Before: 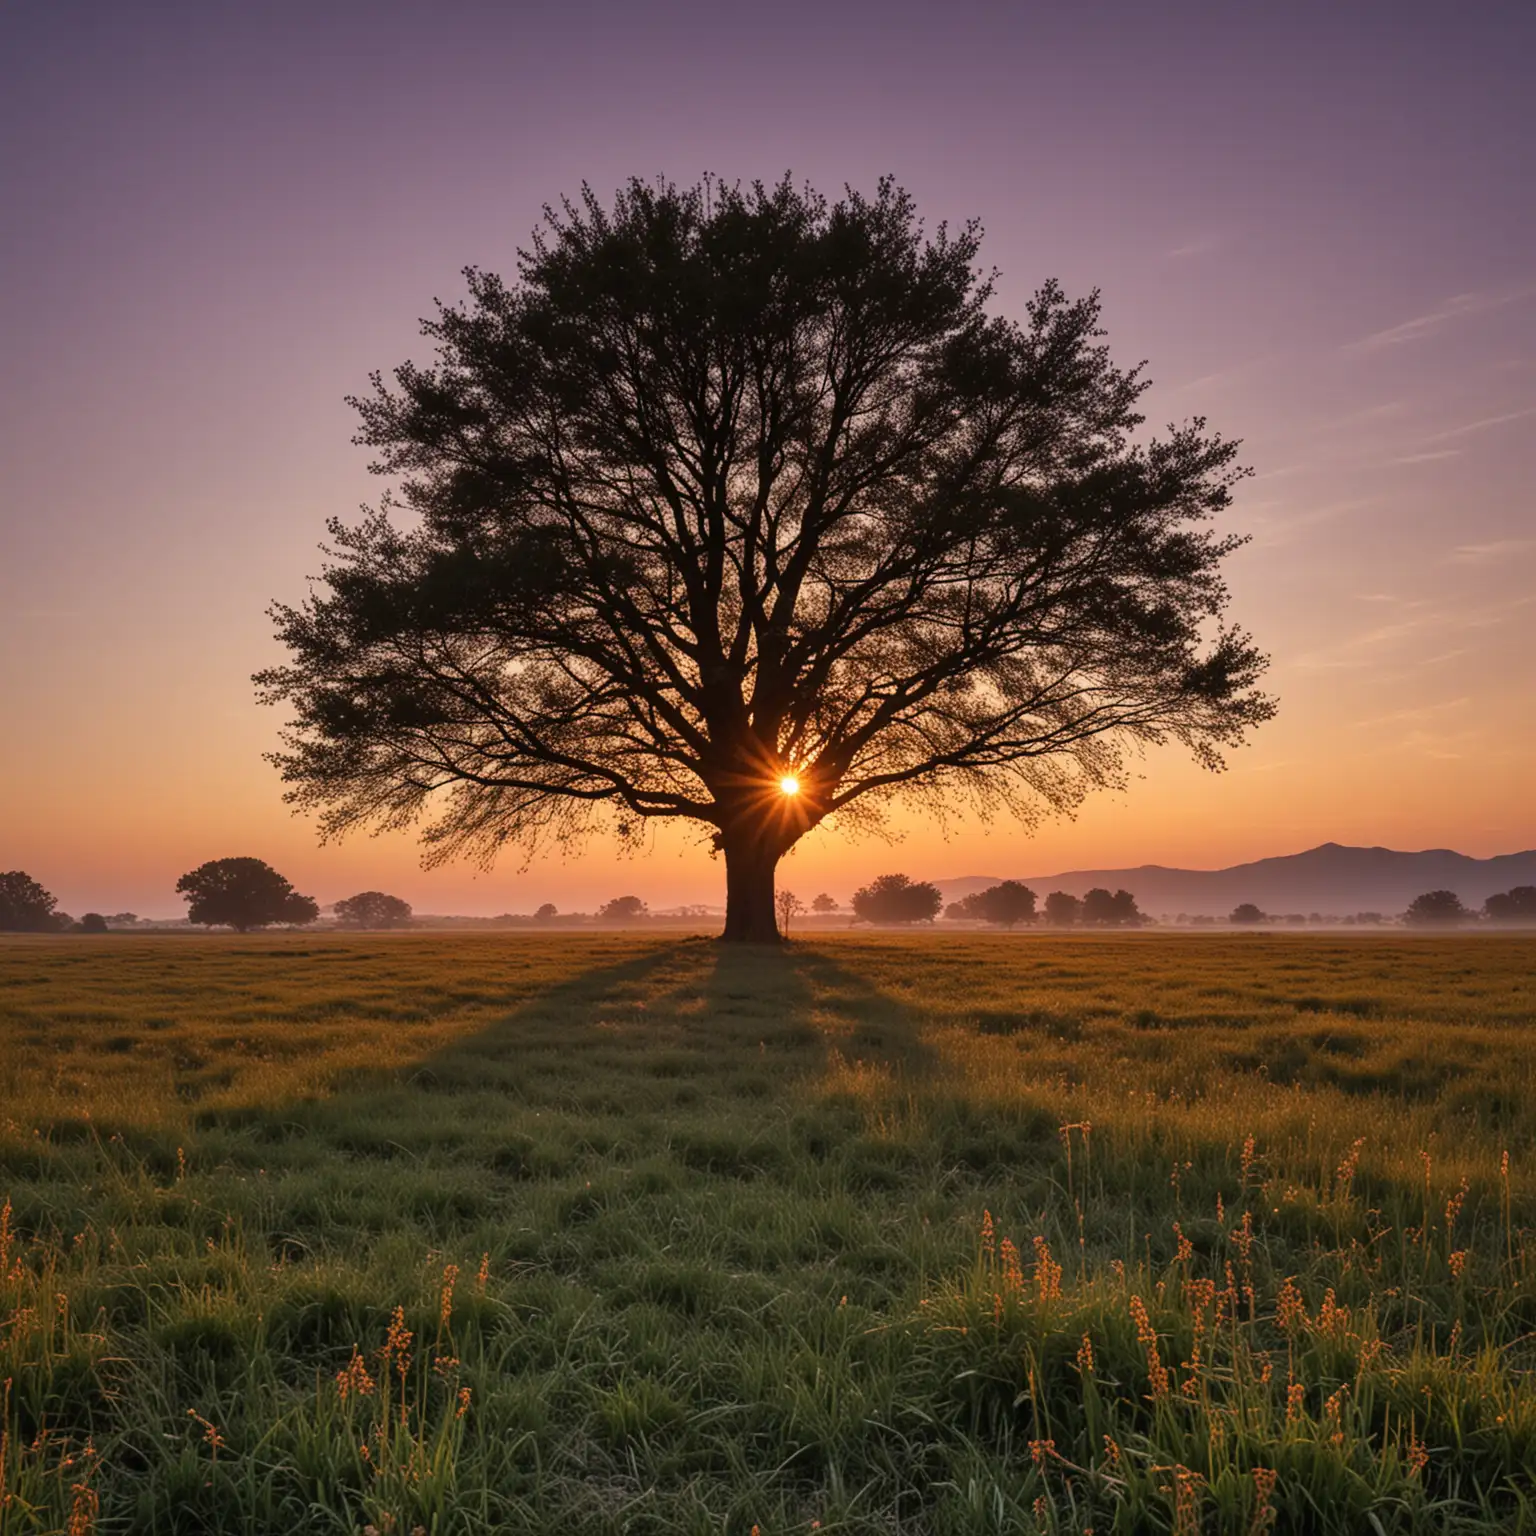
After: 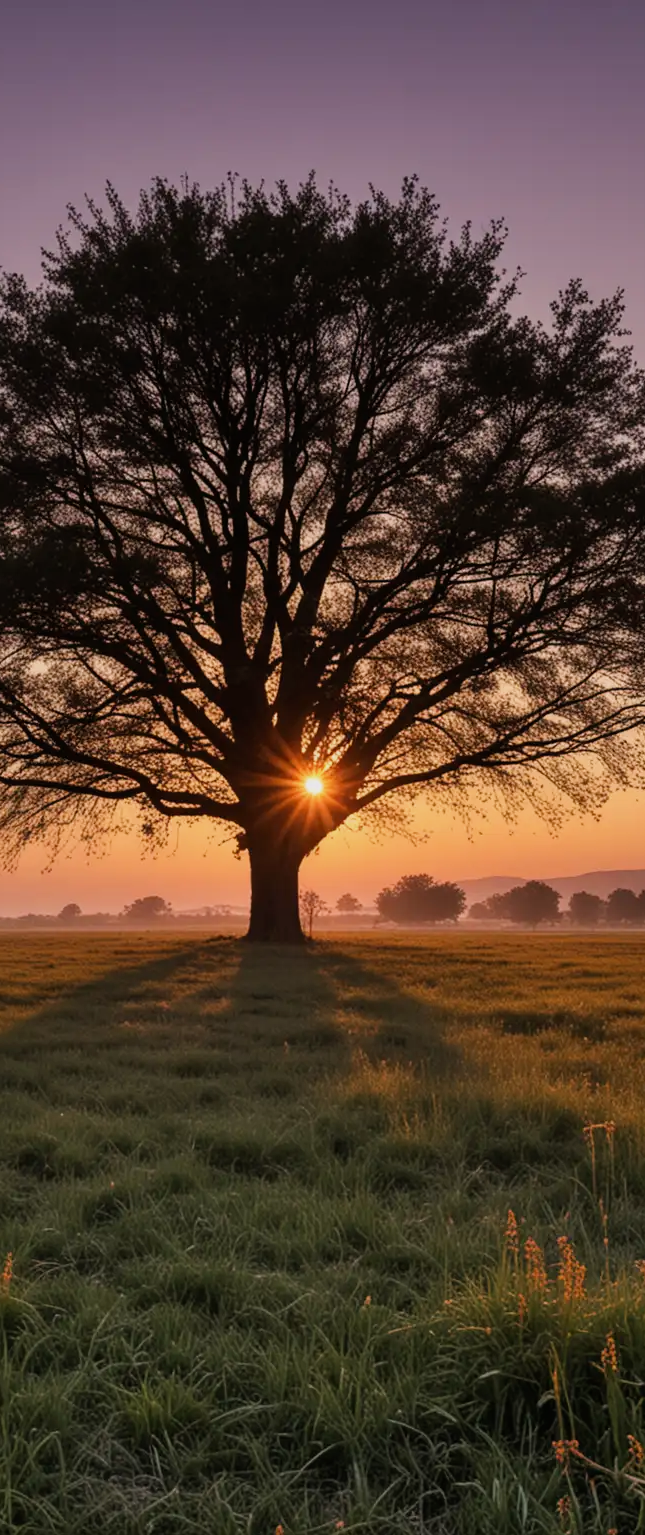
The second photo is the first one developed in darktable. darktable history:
filmic rgb: black relative exposure -11.39 EV, white relative exposure 3.25 EV, hardness 6.71
crop: left 31.026%, right 26.938%
